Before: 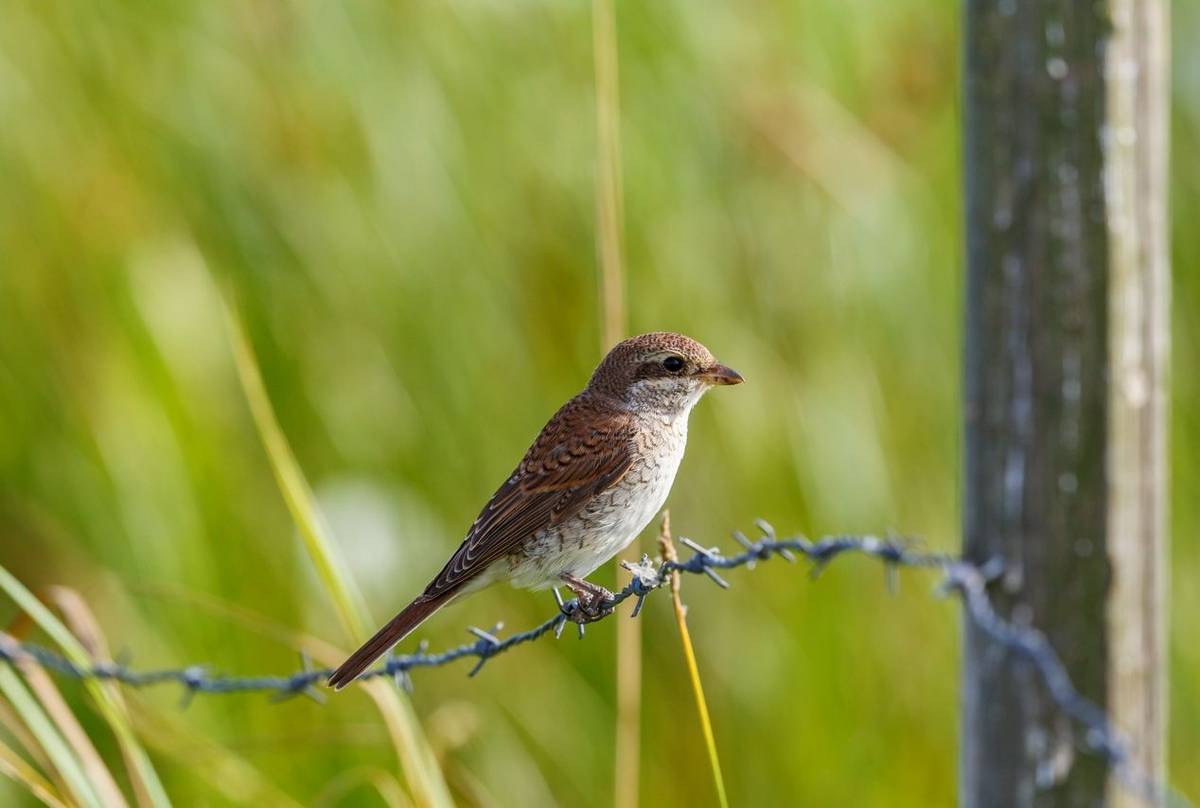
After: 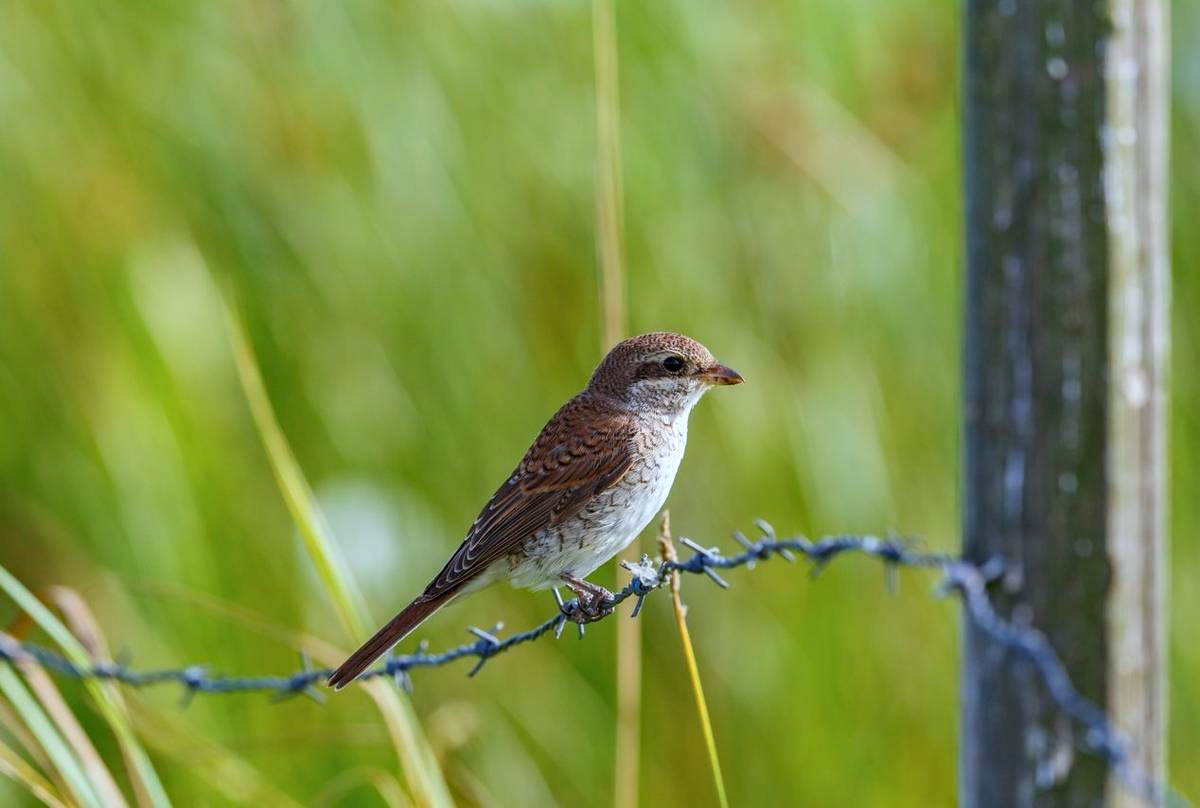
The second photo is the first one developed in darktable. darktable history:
color calibration: x 0.372, y 0.386, temperature 4284.85 K
haze removal: adaptive false
